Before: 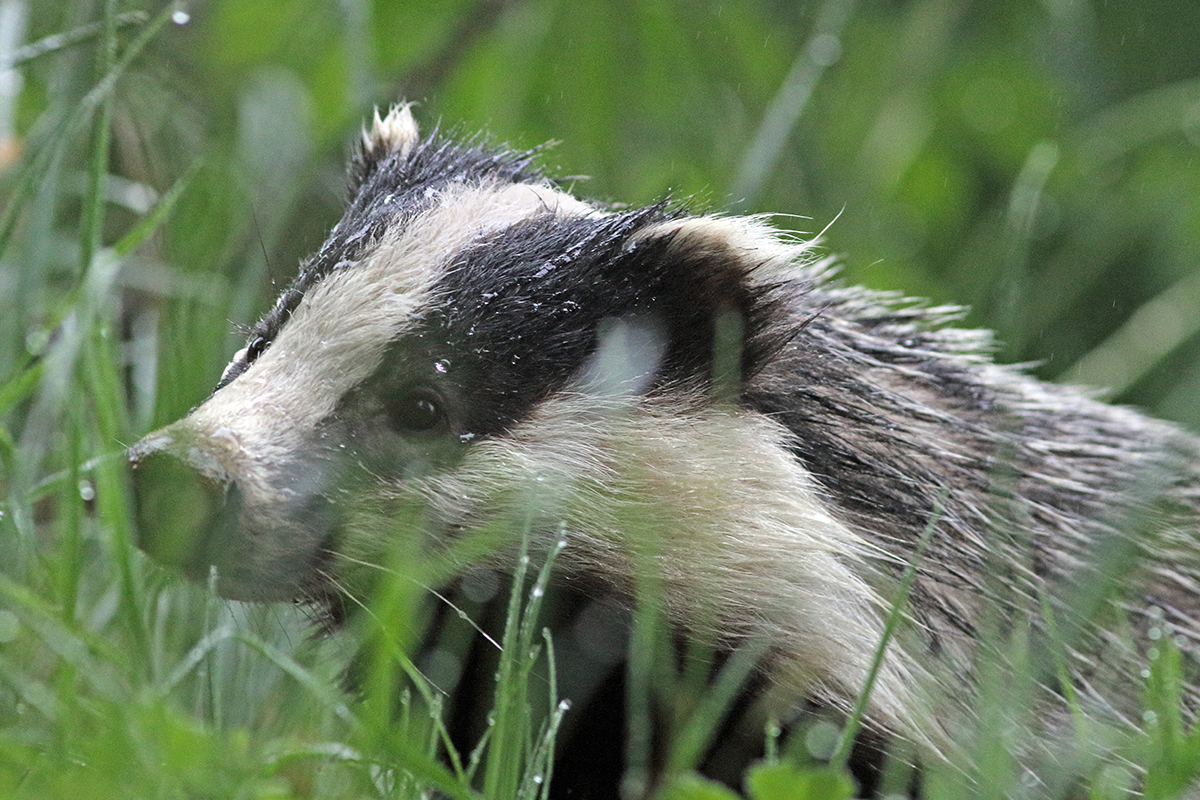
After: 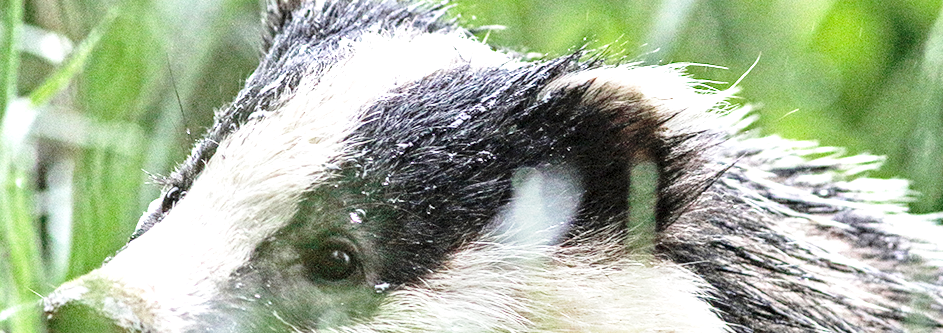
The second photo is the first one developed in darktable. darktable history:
color balance rgb: linear chroma grading › global chroma 0.755%, perceptual saturation grading › global saturation 0.863%, global vibrance 12.675%
crop: left 7.106%, top 18.787%, right 14.28%, bottom 39.558%
local contrast: highlights 24%, detail 150%
base curve: curves: ch0 [(0, 0) (0.028, 0.03) (0.121, 0.232) (0.46, 0.748) (0.859, 0.968) (1, 1)], preserve colors none
exposure: black level correction 0, exposure 0.697 EV, compensate highlight preservation false
